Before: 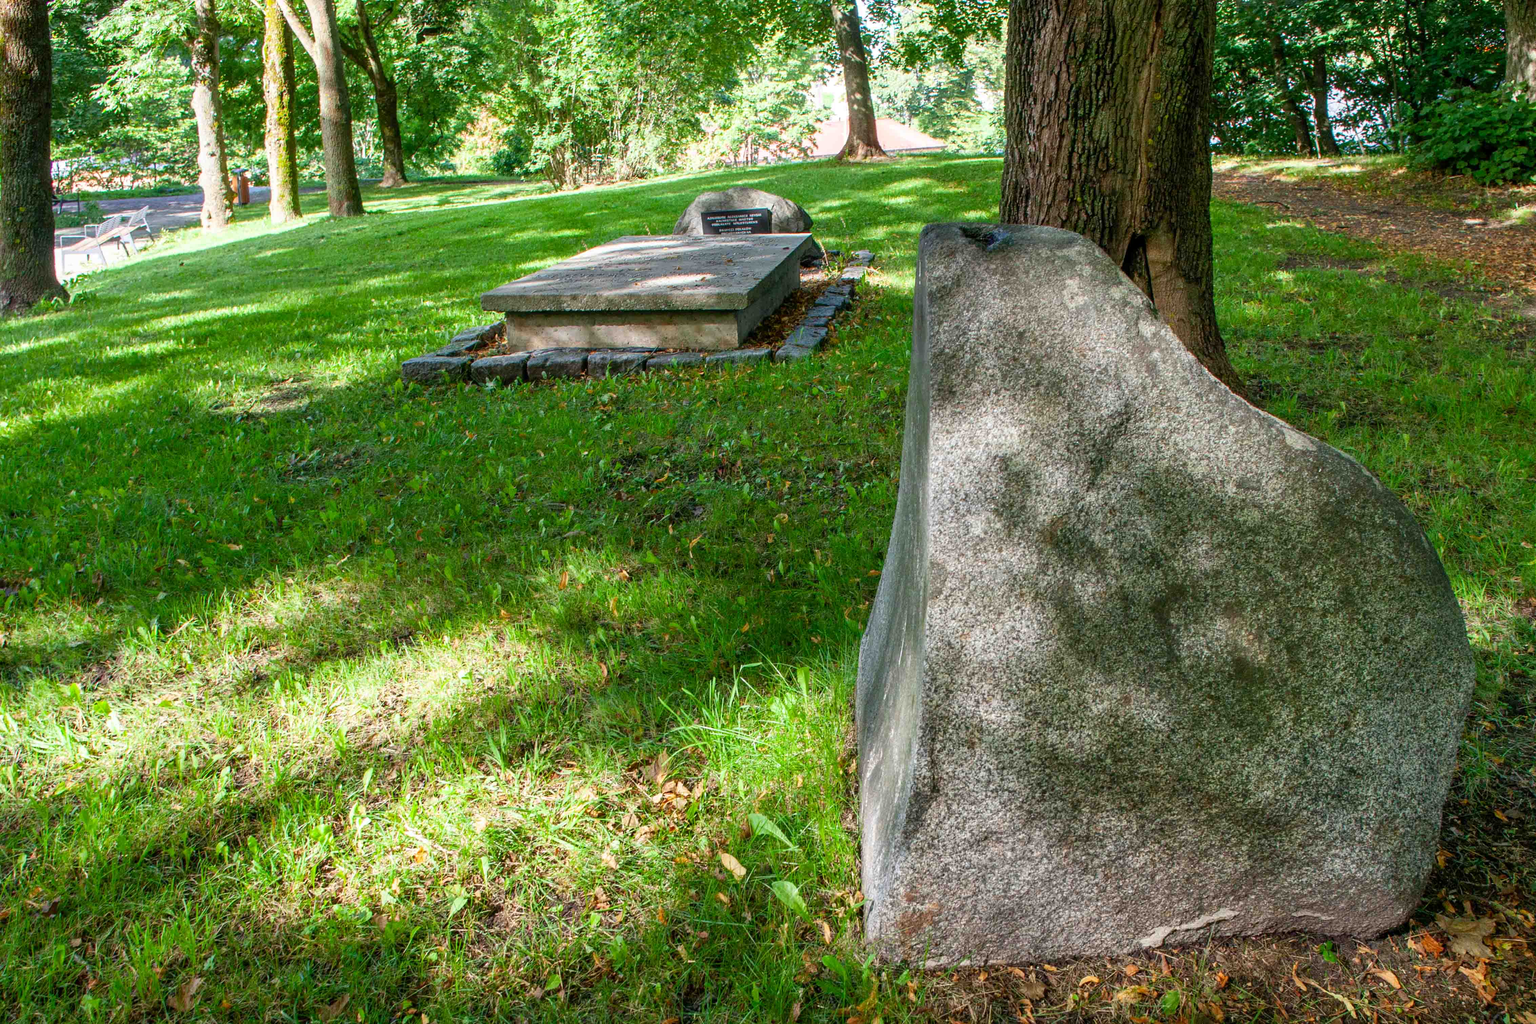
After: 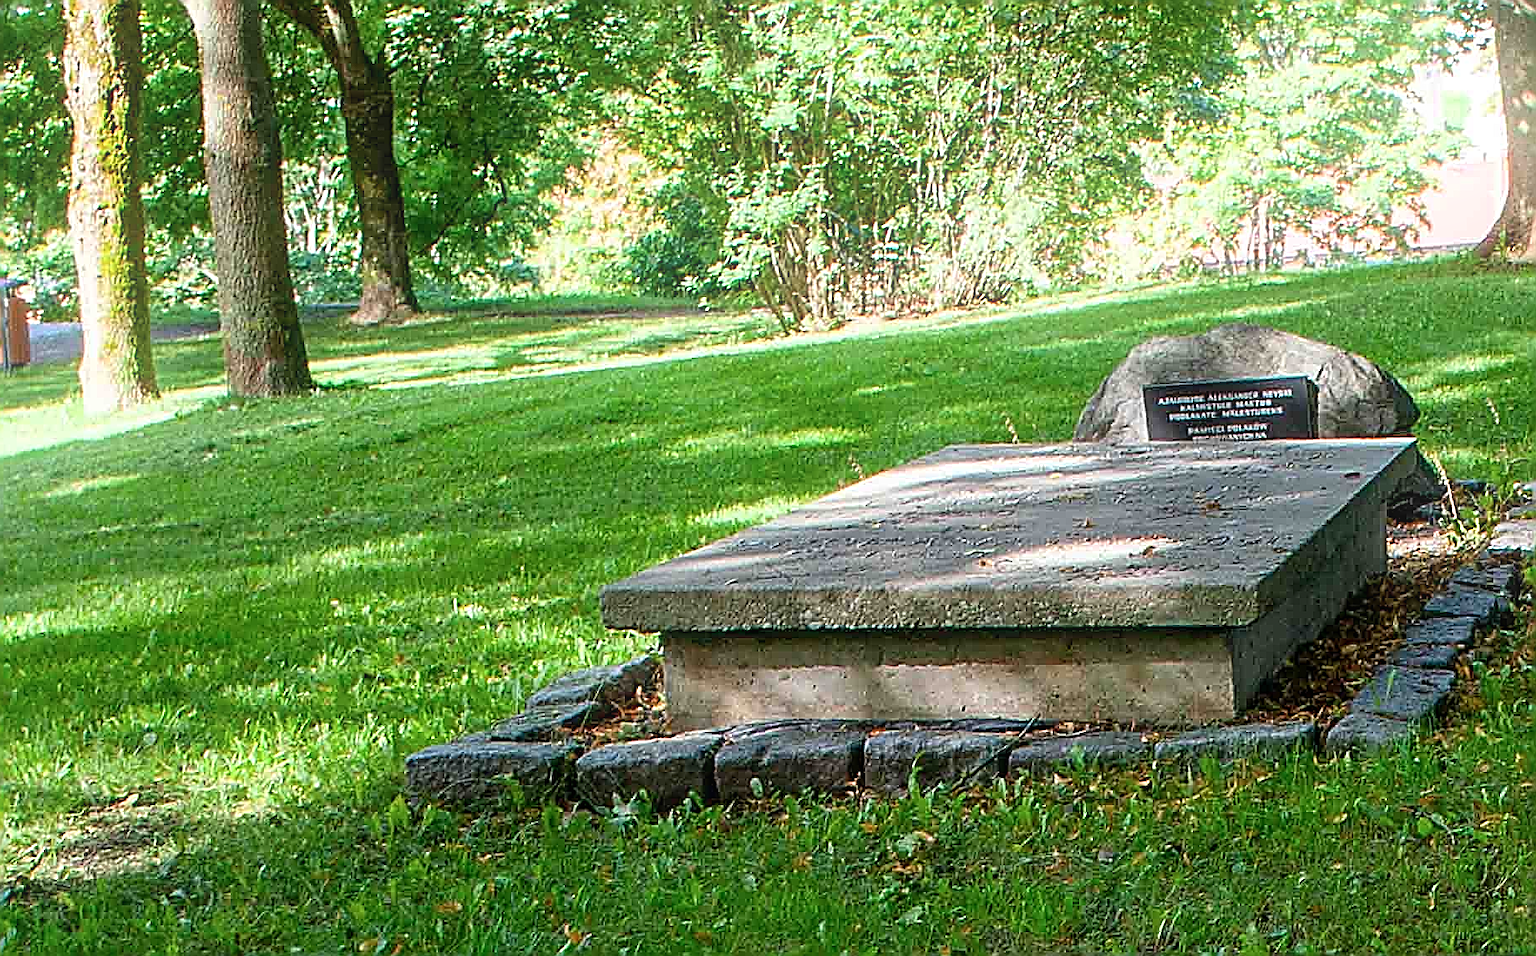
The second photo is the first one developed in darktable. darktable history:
color balance rgb: linear chroma grading › shadows -3%, linear chroma grading › highlights -4%
crop: left 15.452%, top 5.459%, right 43.956%, bottom 56.62%
bloom: size 13.65%, threshold 98.39%, strength 4.82%
sharpen: amount 2
